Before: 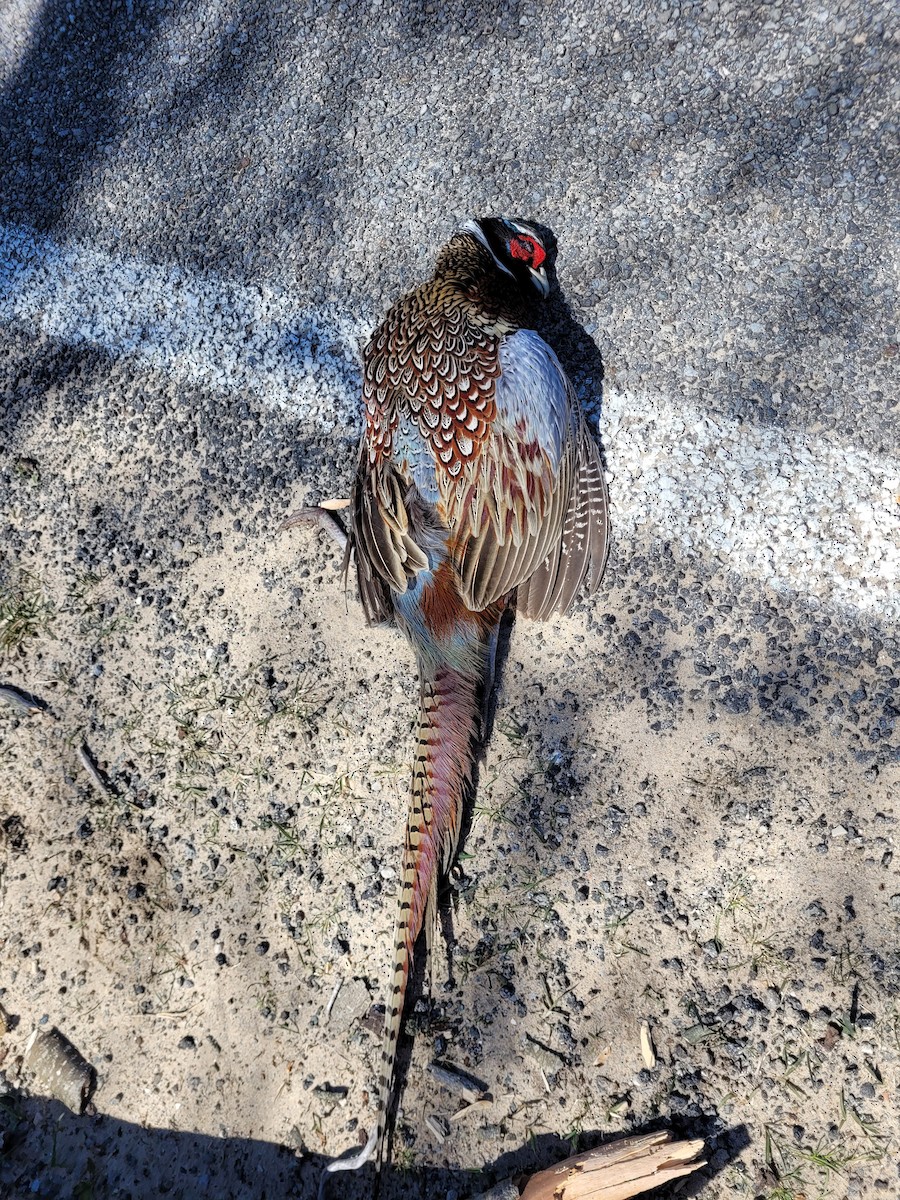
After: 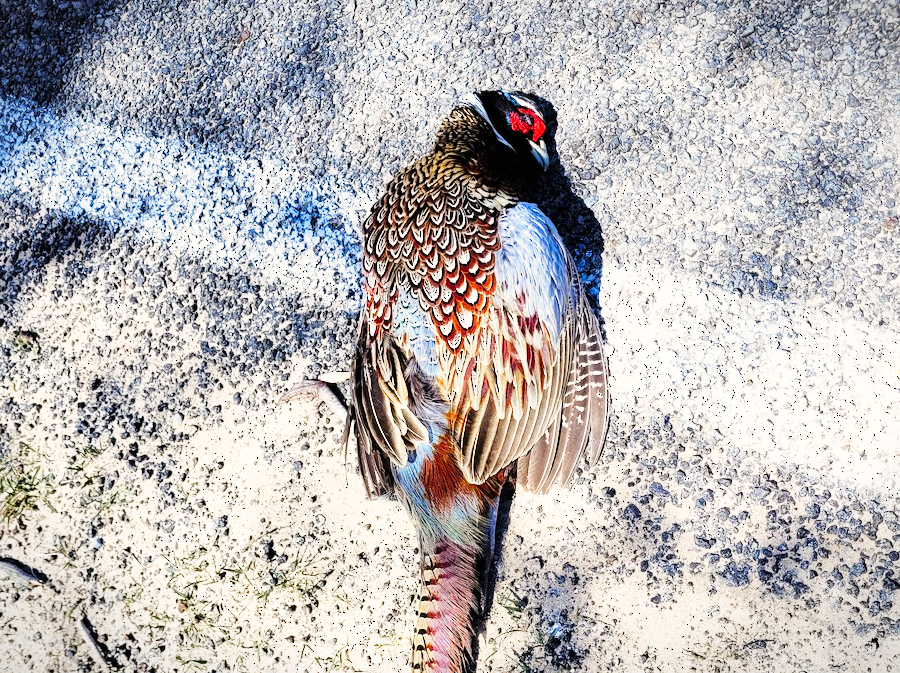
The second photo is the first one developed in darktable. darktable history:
crop and rotate: top 10.605%, bottom 33.274%
color correction: highlights a* 0.816, highlights b* 2.78, saturation 1.1
exposure: compensate highlight preservation false
vignetting: fall-off start 100%, brightness -0.282, width/height ratio 1.31
base curve: curves: ch0 [(0, 0) (0.007, 0.004) (0.027, 0.03) (0.046, 0.07) (0.207, 0.54) (0.442, 0.872) (0.673, 0.972) (1, 1)], preserve colors none
